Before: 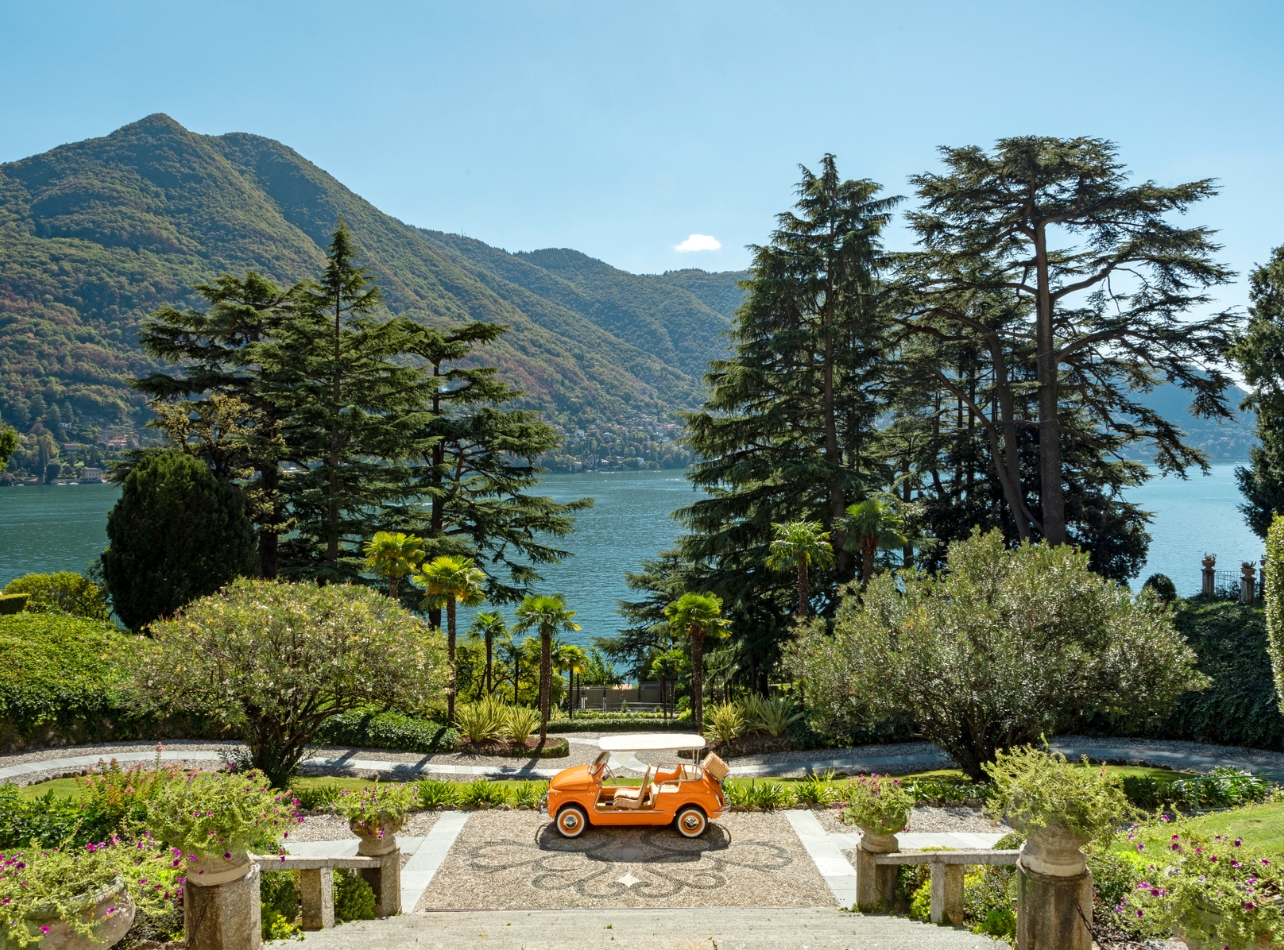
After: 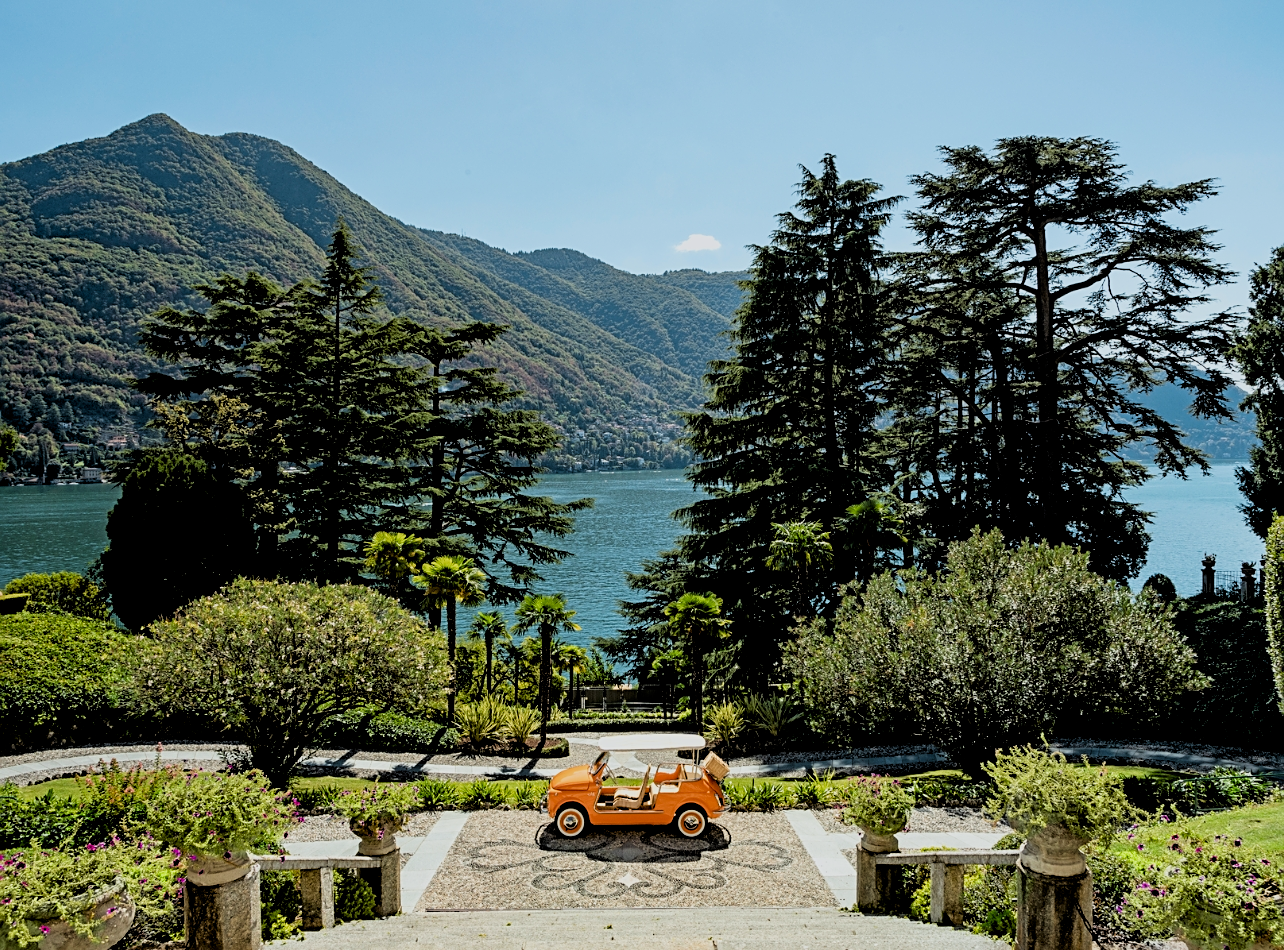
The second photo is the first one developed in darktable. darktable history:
sharpen: on, module defaults
filmic rgb: black relative exposure -7.75 EV, white relative exposure 4.4 EV, threshold 3 EV, hardness 3.76, latitude 50%, contrast 1.1, color science v5 (2021), contrast in shadows safe, contrast in highlights safe, enable highlight reconstruction true
rgb levels: levels [[0.029, 0.461, 0.922], [0, 0.5, 1], [0, 0.5, 1]]
contrast brightness saturation: brightness -0.09
white balance: red 0.988, blue 1.017
